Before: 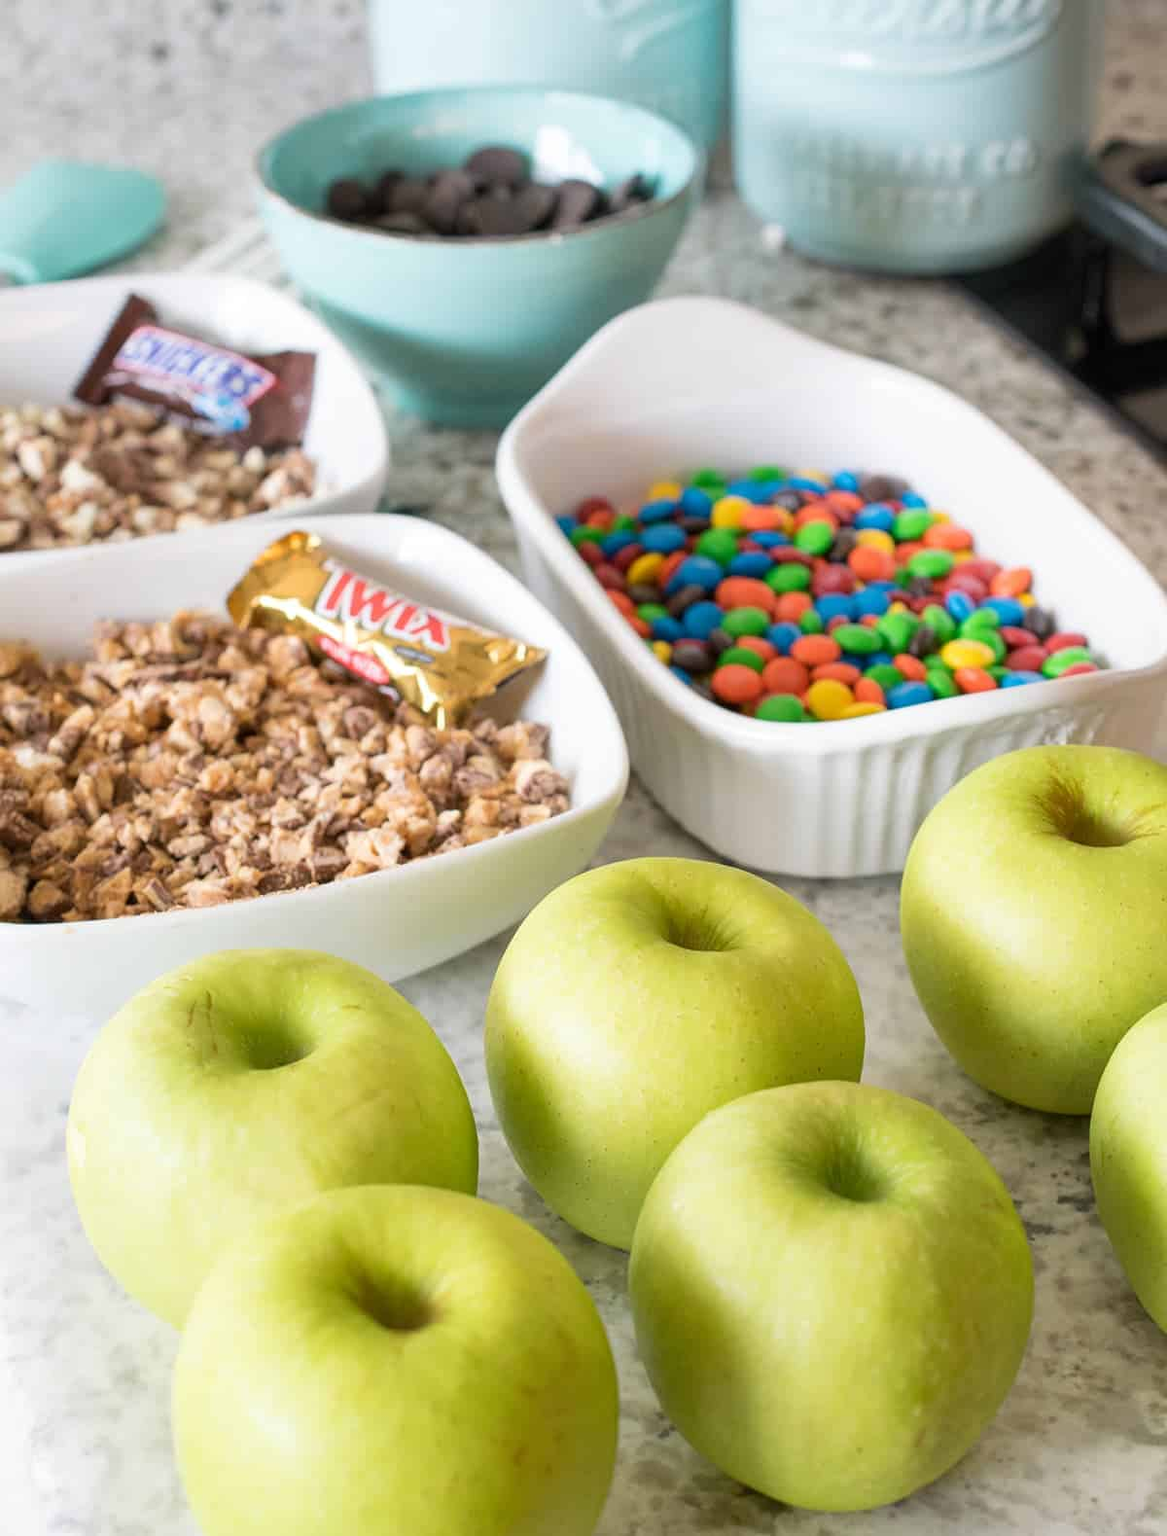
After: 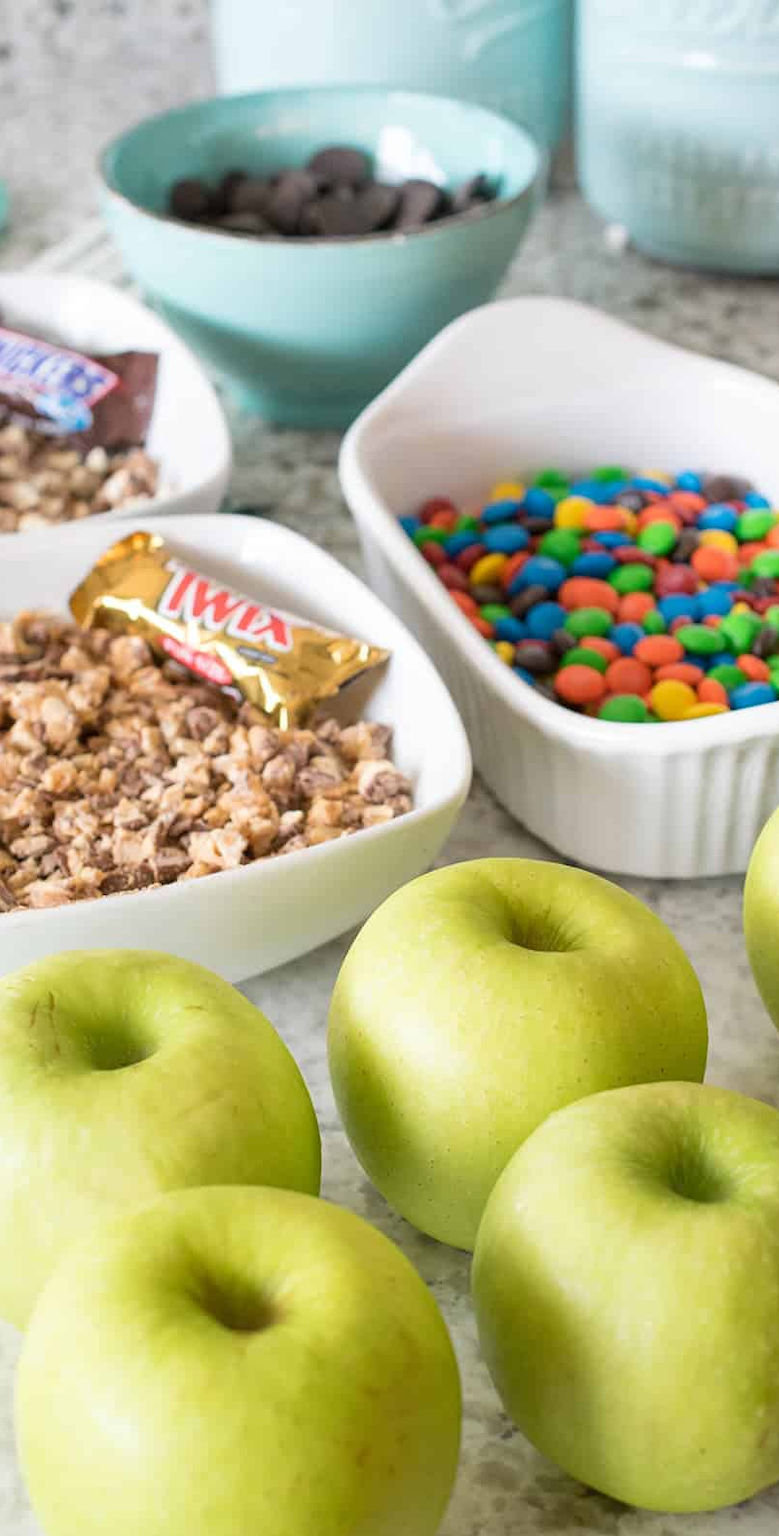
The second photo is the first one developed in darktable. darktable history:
crop and rotate: left 13.57%, right 19.608%
